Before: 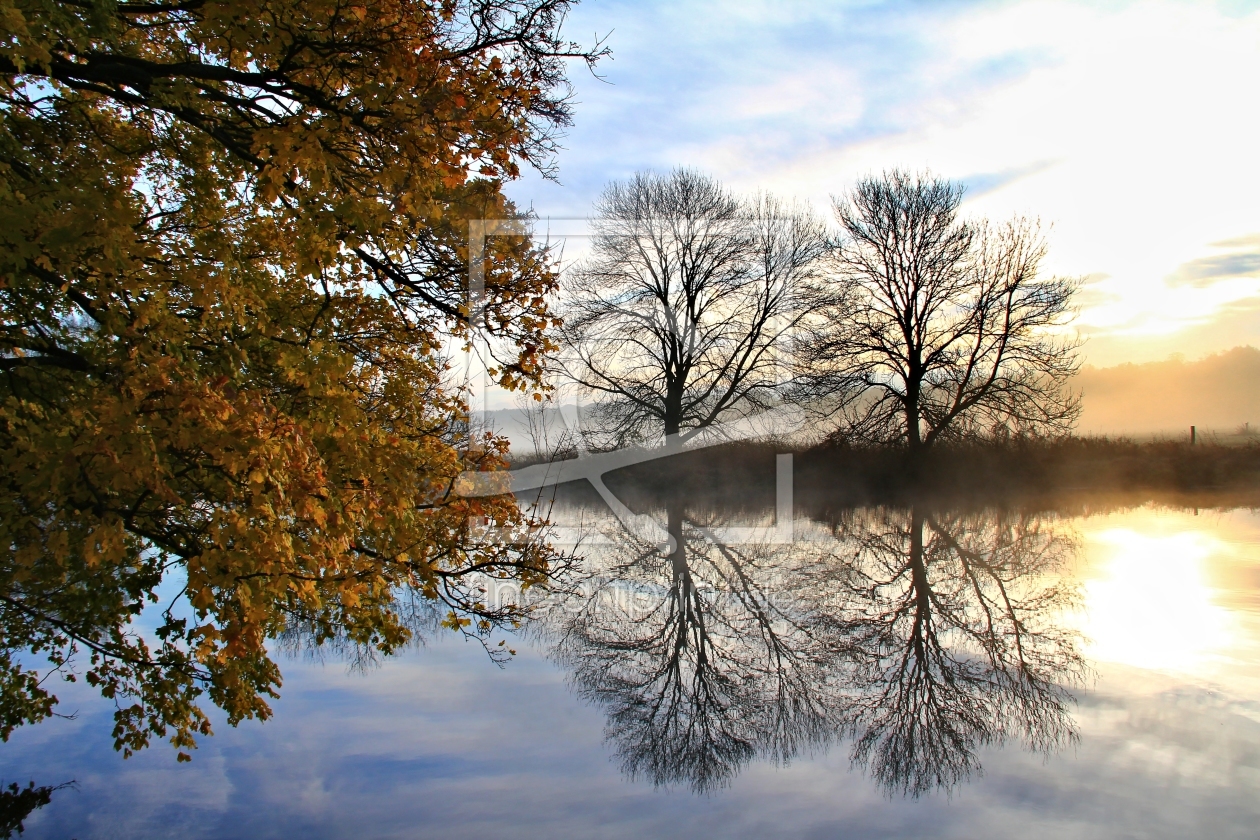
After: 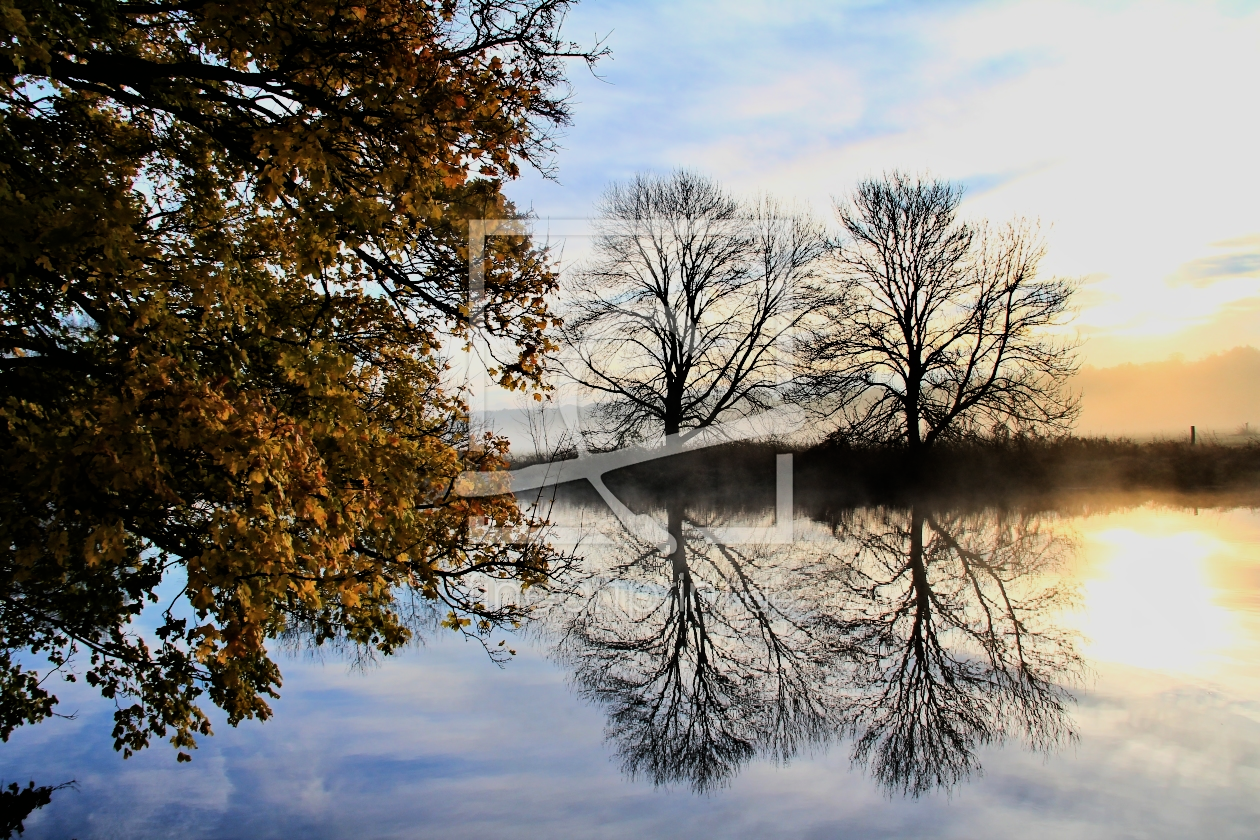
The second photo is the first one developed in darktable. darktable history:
filmic rgb: black relative exposure -7.15 EV, white relative exposure 5.36 EV, hardness 3.02, color science v6 (2022)
tone equalizer: -8 EV -0.75 EV, -7 EV -0.7 EV, -6 EV -0.6 EV, -5 EV -0.4 EV, -3 EV 0.4 EV, -2 EV 0.6 EV, -1 EV 0.7 EV, +0 EV 0.75 EV, edges refinement/feathering 500, mask exposure compensation -1.57 EV, preserve details no
